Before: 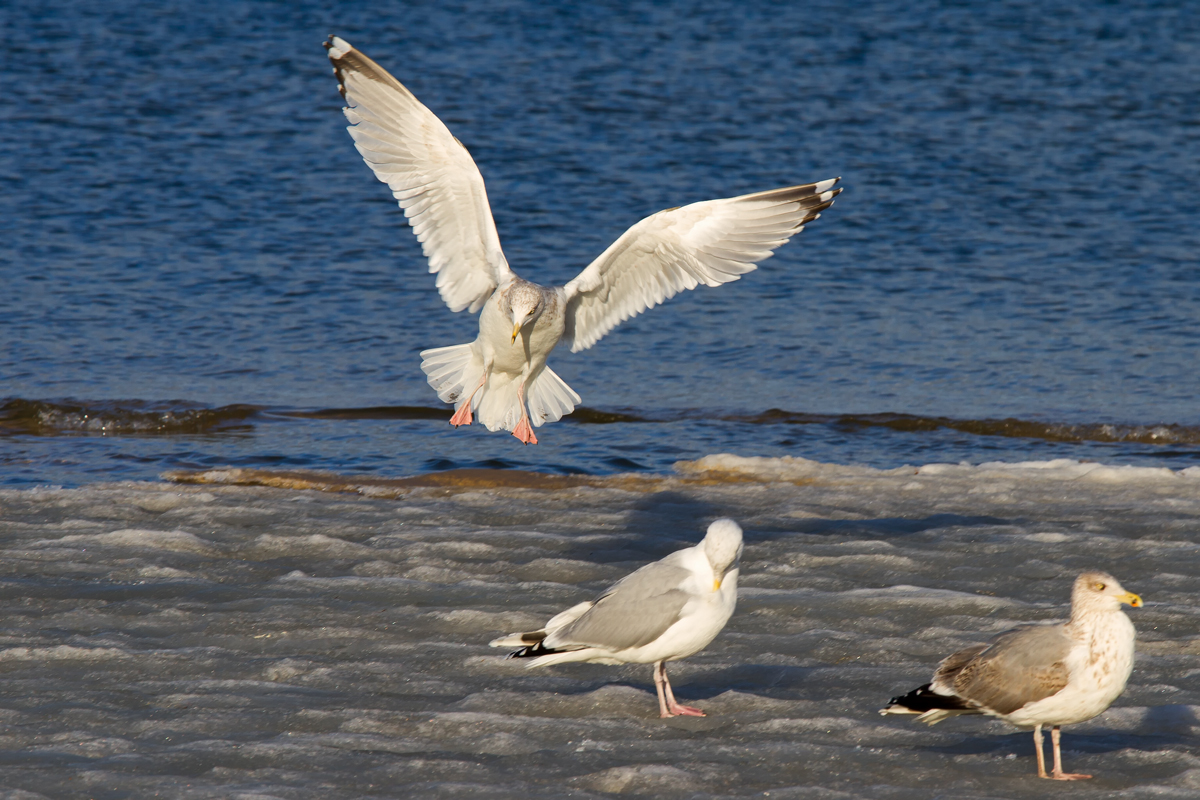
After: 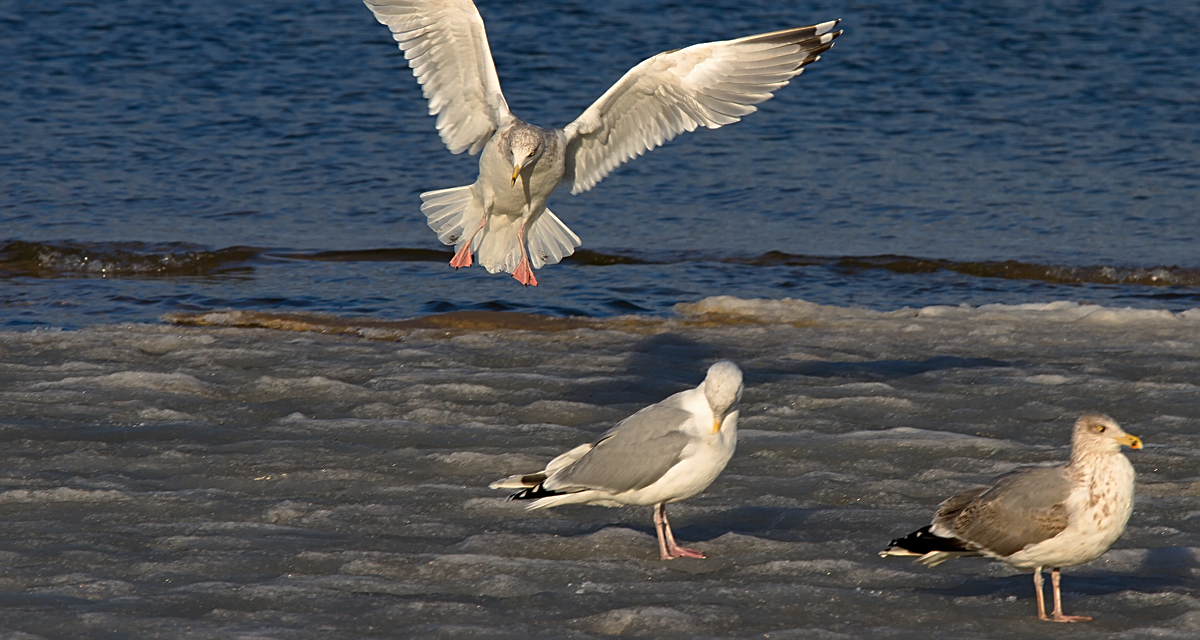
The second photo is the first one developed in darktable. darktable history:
crop and rotate: top 19.925%
sharpen: on, module defaults
base curve: curves: ch0 [(0, 0) (0.595, 0.418) (1, 1)], preserve colors none
